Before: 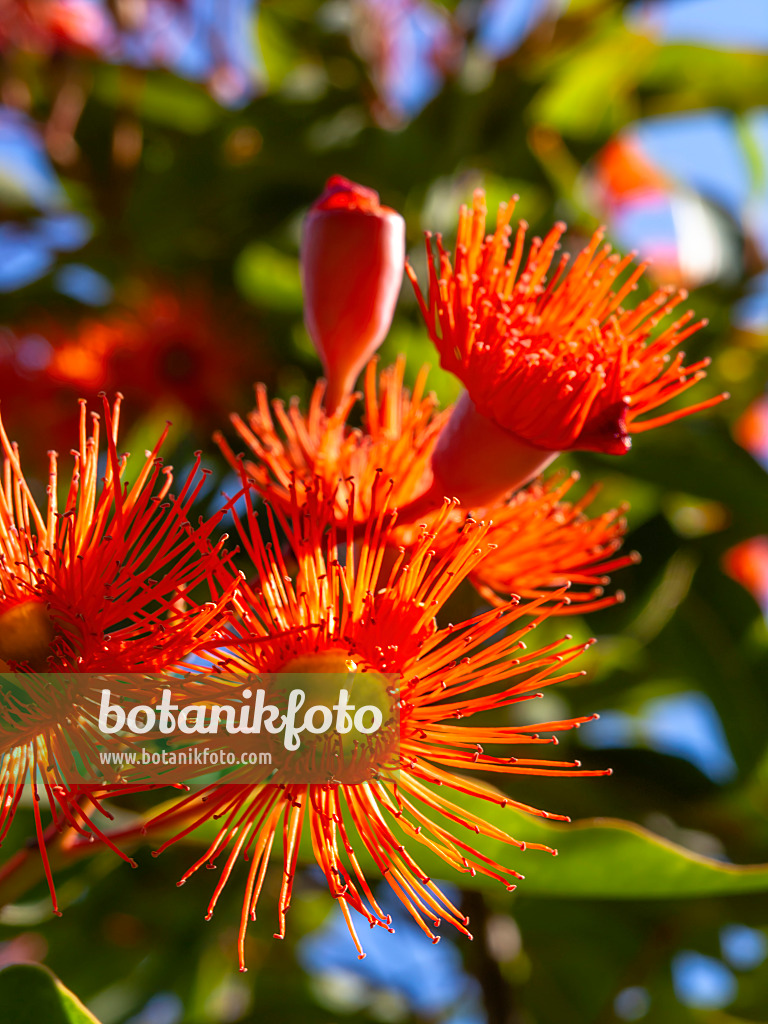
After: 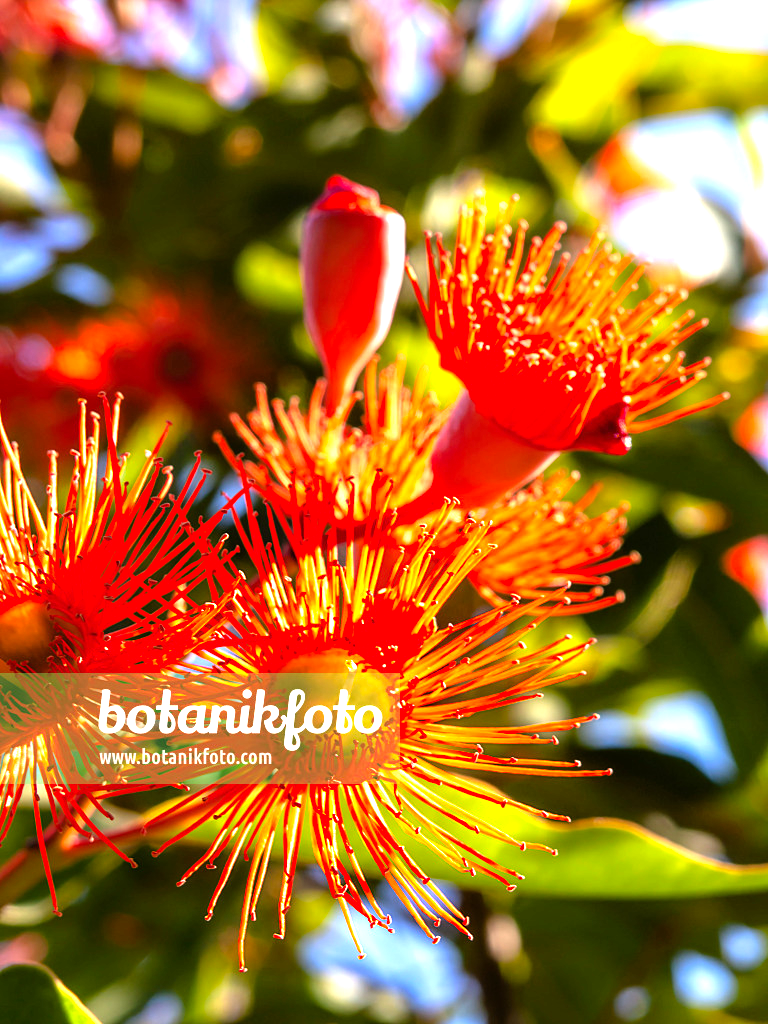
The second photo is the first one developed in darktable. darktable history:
exposure: black level correction 0, exposure 0.692 EV, compensate exposure bias true, compensate highlight preservation false
color correction: highlights a* 5.72, highlights b* 4.77
tone equalizer: -8 EV -0.755 EV, -7 EV -0.739 EV, -6 EV -0.575 EV, -5 EV -0.399 EV, -3 EV 0.377 EV, -2 EV 0.6 EV, -1 EV 0.692 EV, +0 EV 0.732 EV, mask exposure compensation -0.515 EV
